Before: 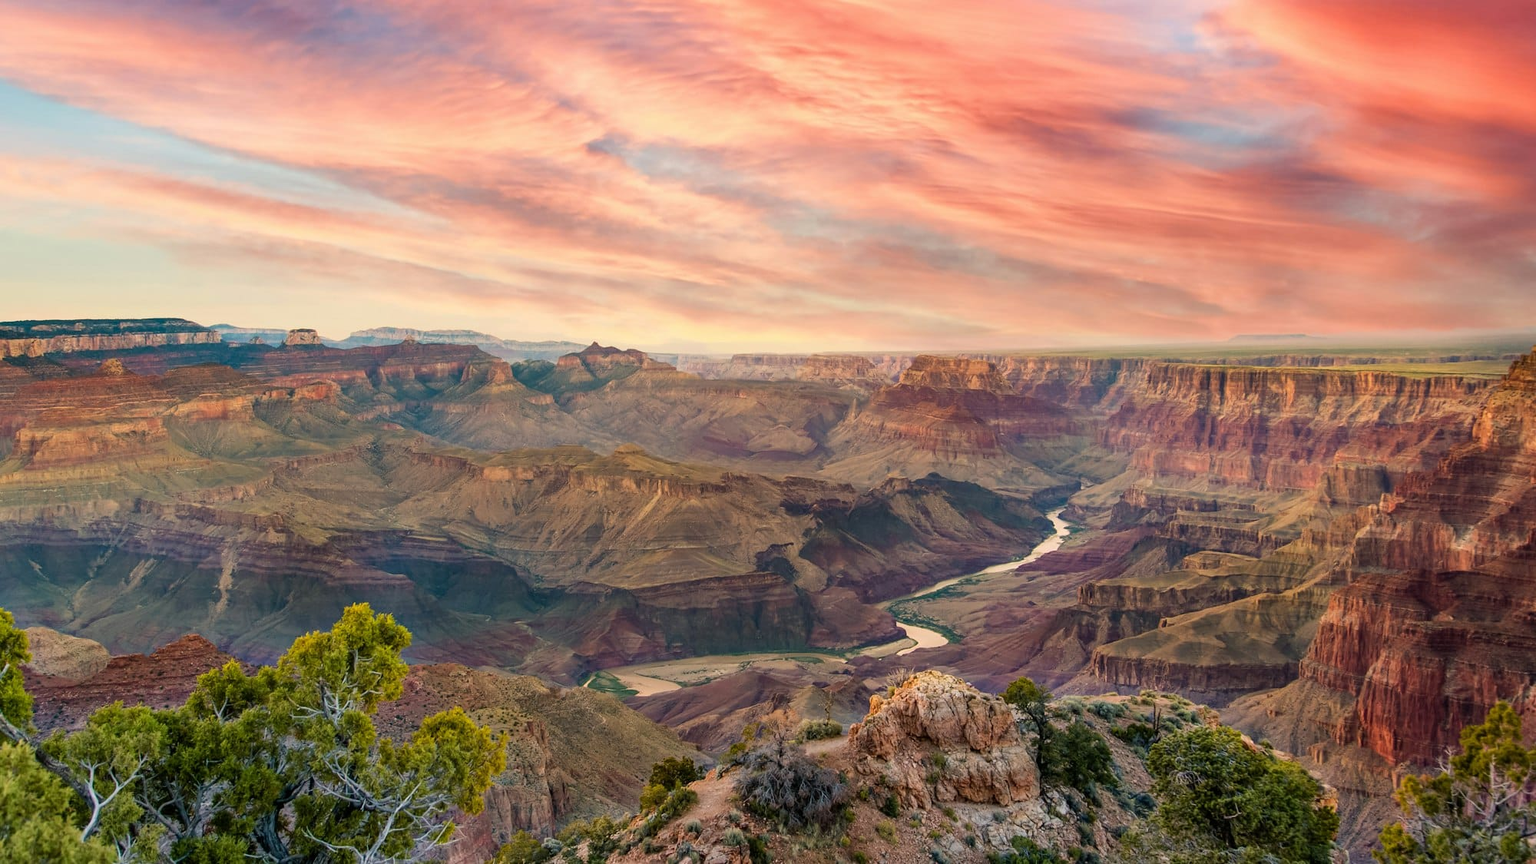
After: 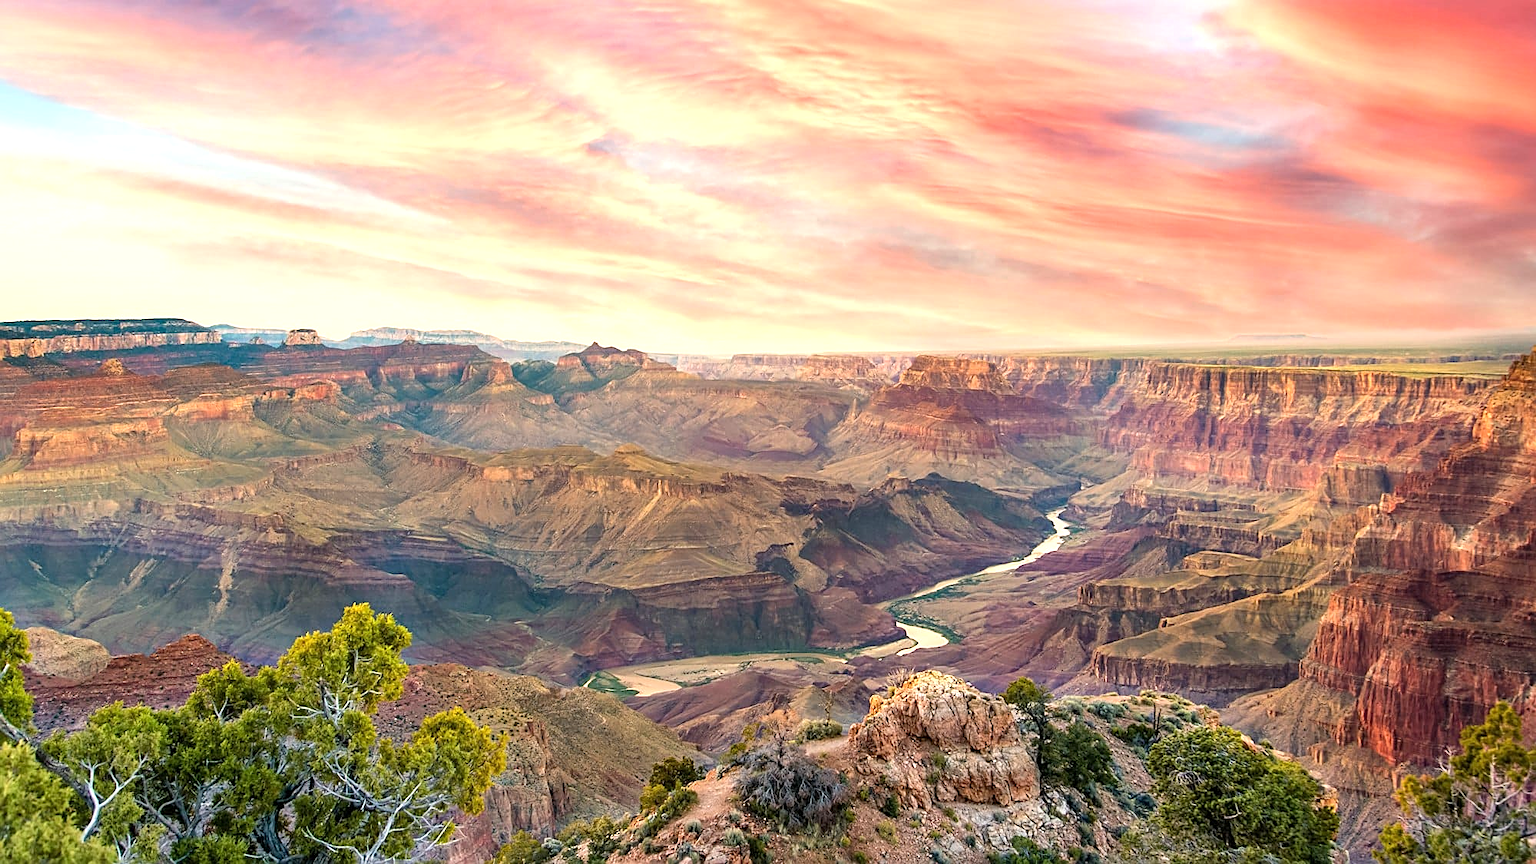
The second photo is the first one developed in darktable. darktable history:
exposure: exposure 0.766 EV, compensate highlight preservation false
sharpen: on, module defaults
